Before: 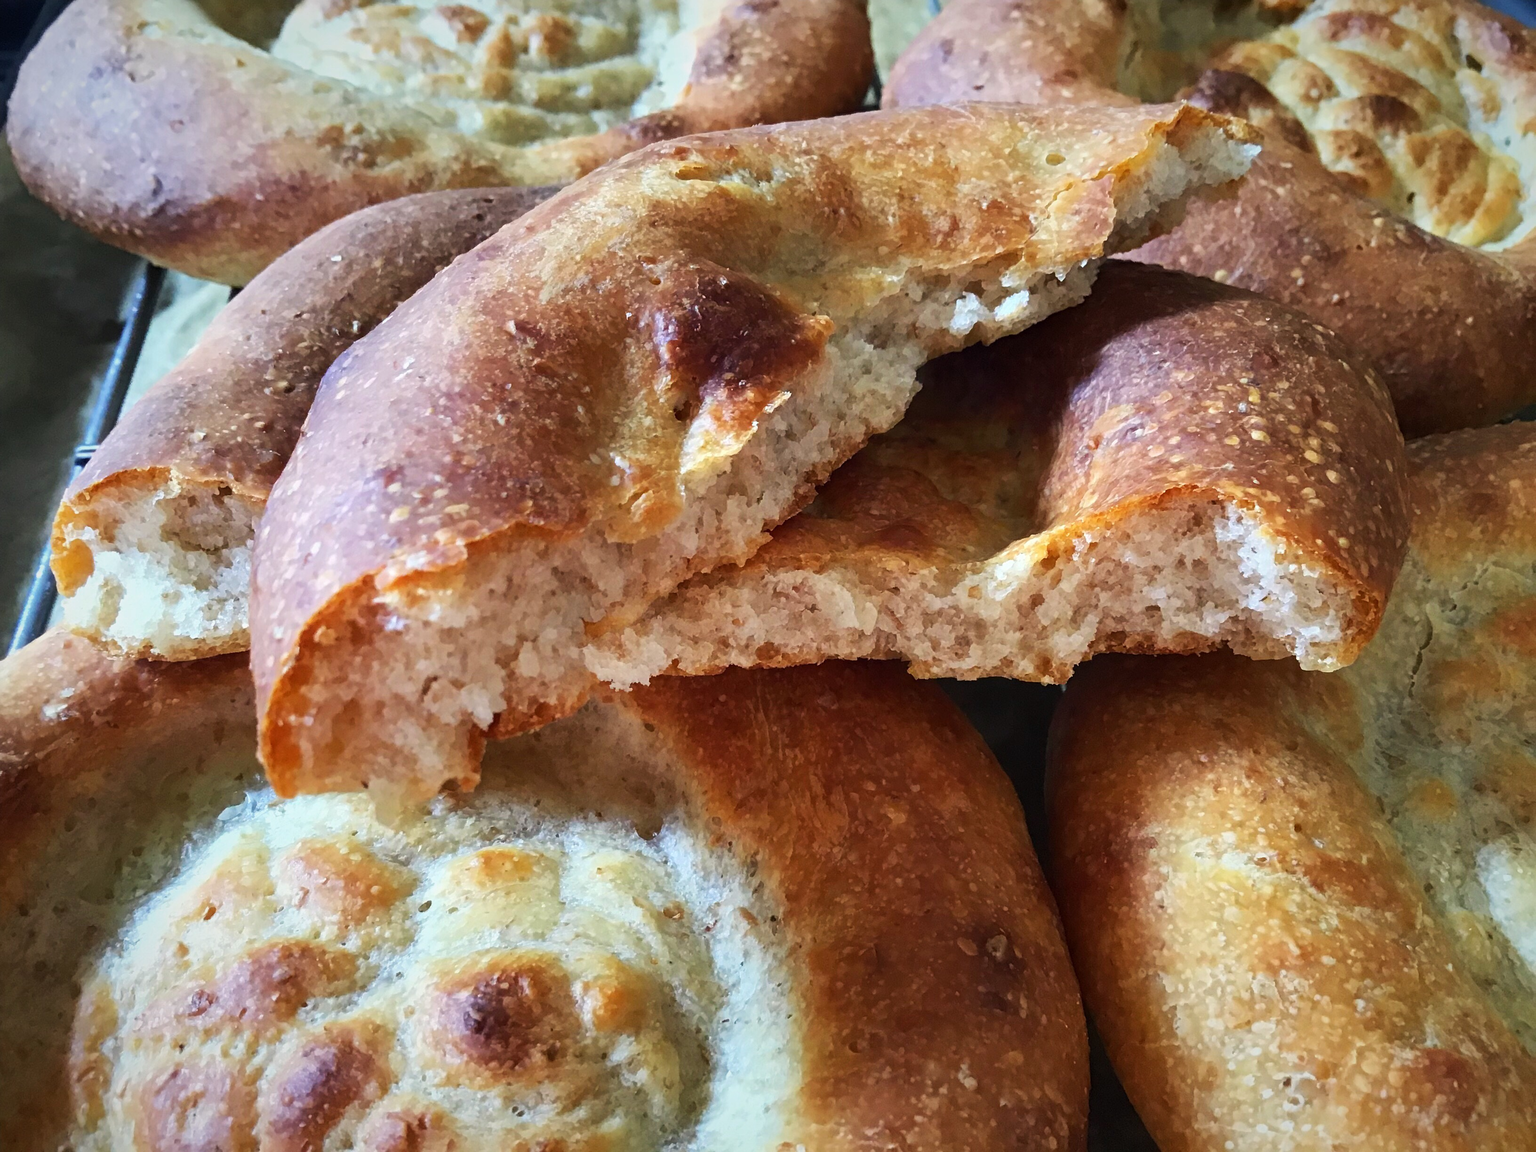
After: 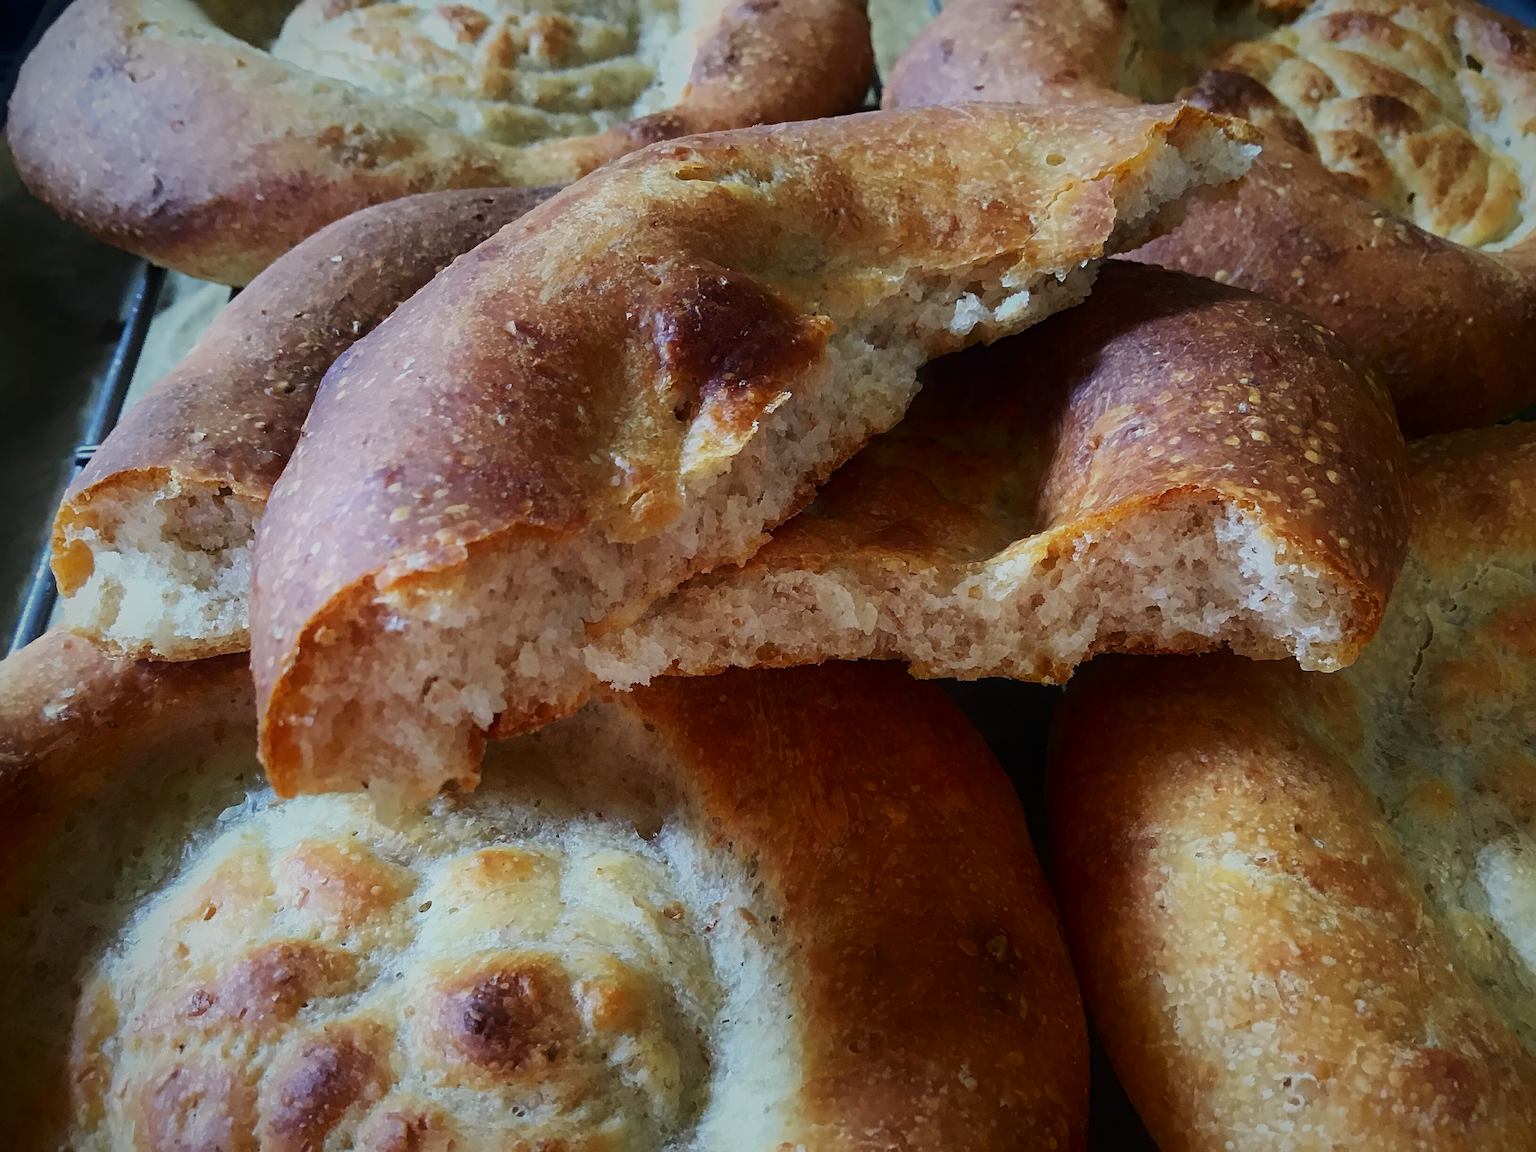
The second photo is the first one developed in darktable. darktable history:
exposure: black level correction 0, exposure -0.693 EV, compensate highlight preservation false
sharpen: on, module defaults
shadows and highlights: shadows -54.77, highlights 88, soften with gaussian
